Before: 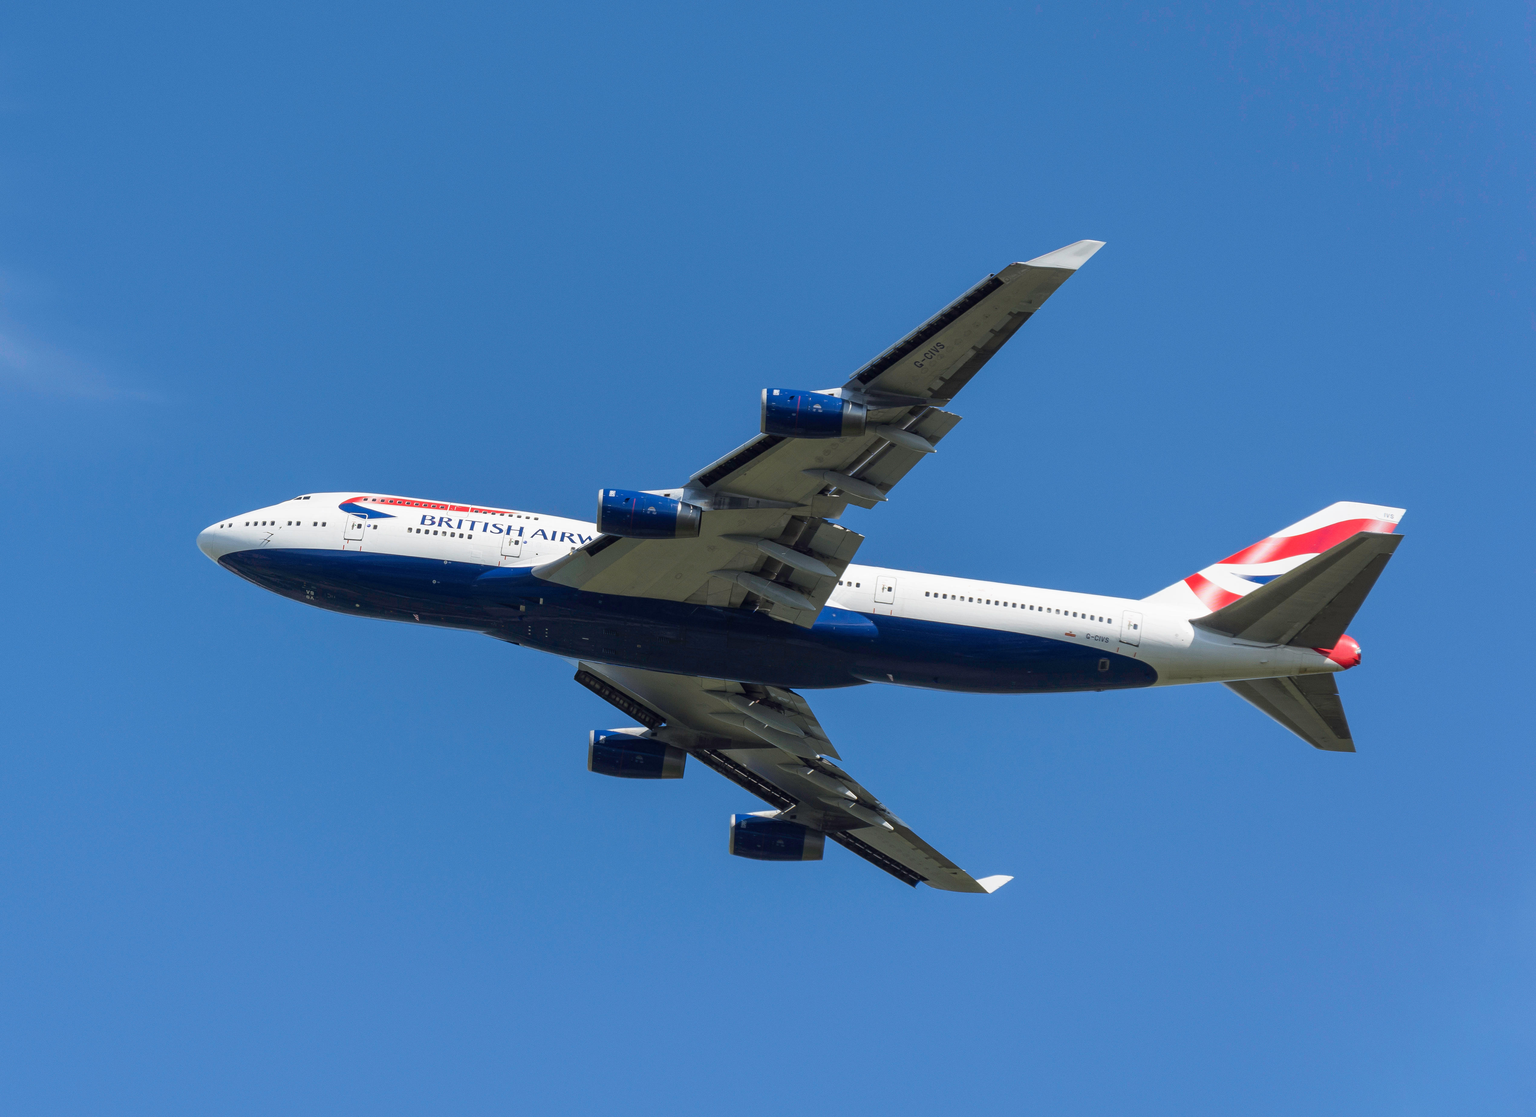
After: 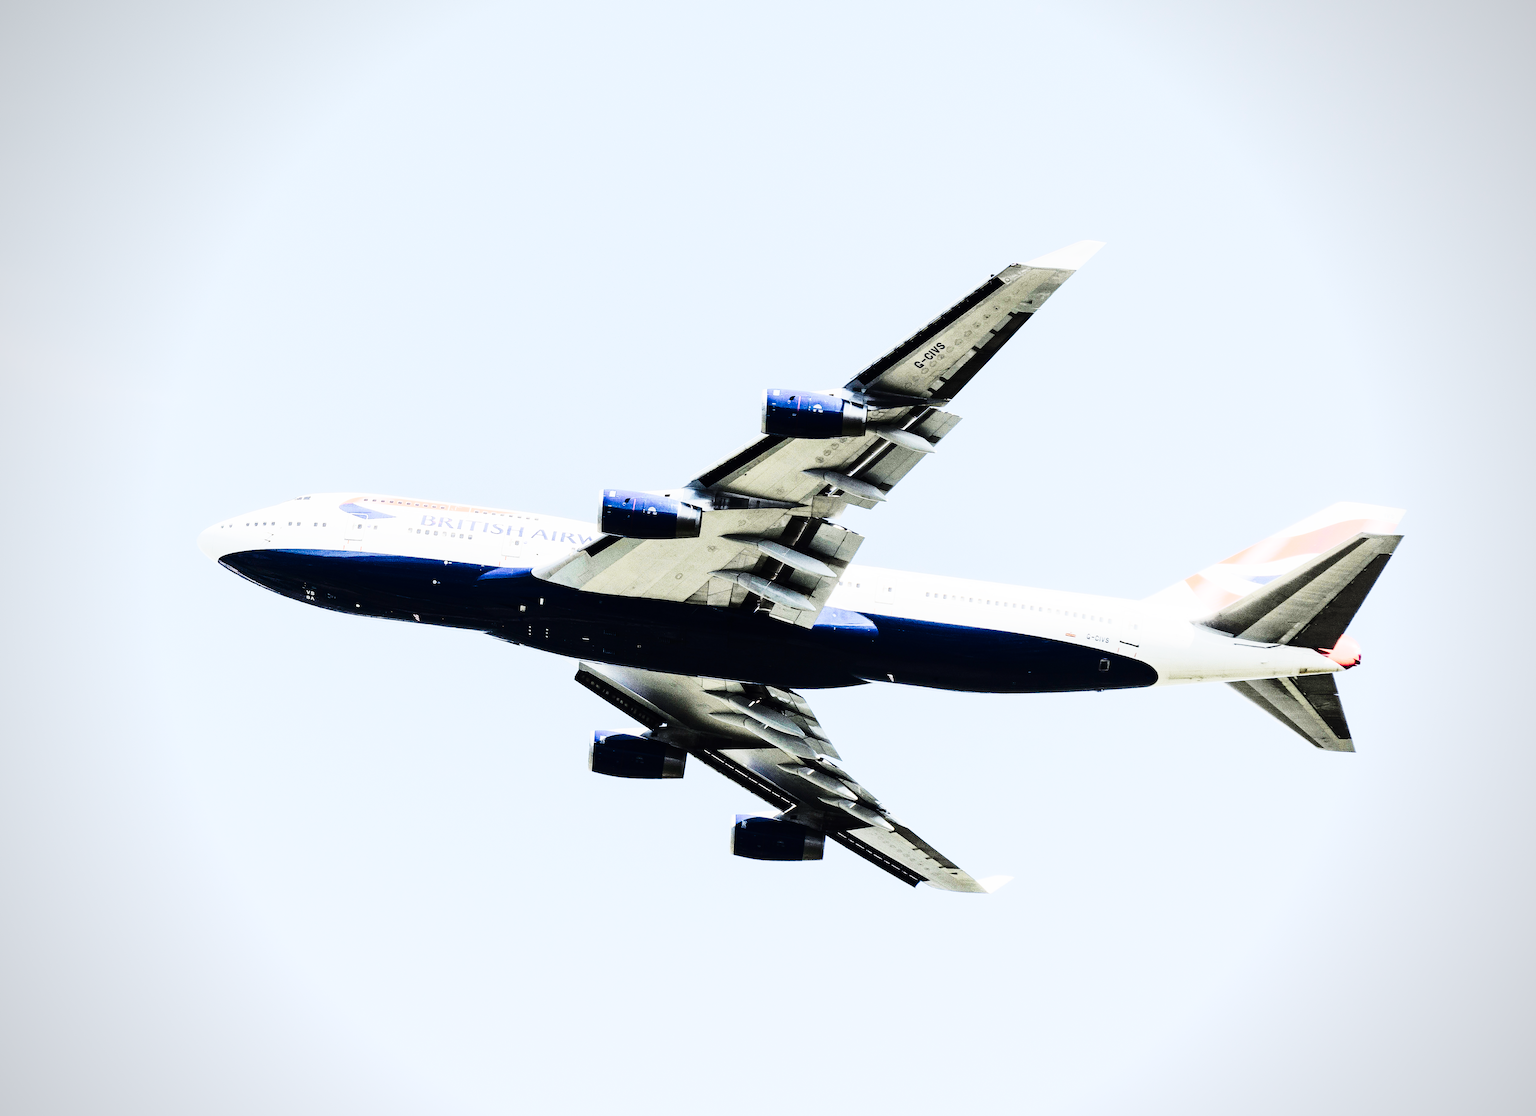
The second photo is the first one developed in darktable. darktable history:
base curve: curves: ch0 [(0, 0) (0.036, 0.01) (0.123, 0.254) (0.258, 0.504) (0.507, 0.748) (1, 1)]
tone curve: curves: ch0 [(0, 0) (0.417, 0.851) (1, 1)], preserve colors none
vignetting: fall-off radius 61.2%
